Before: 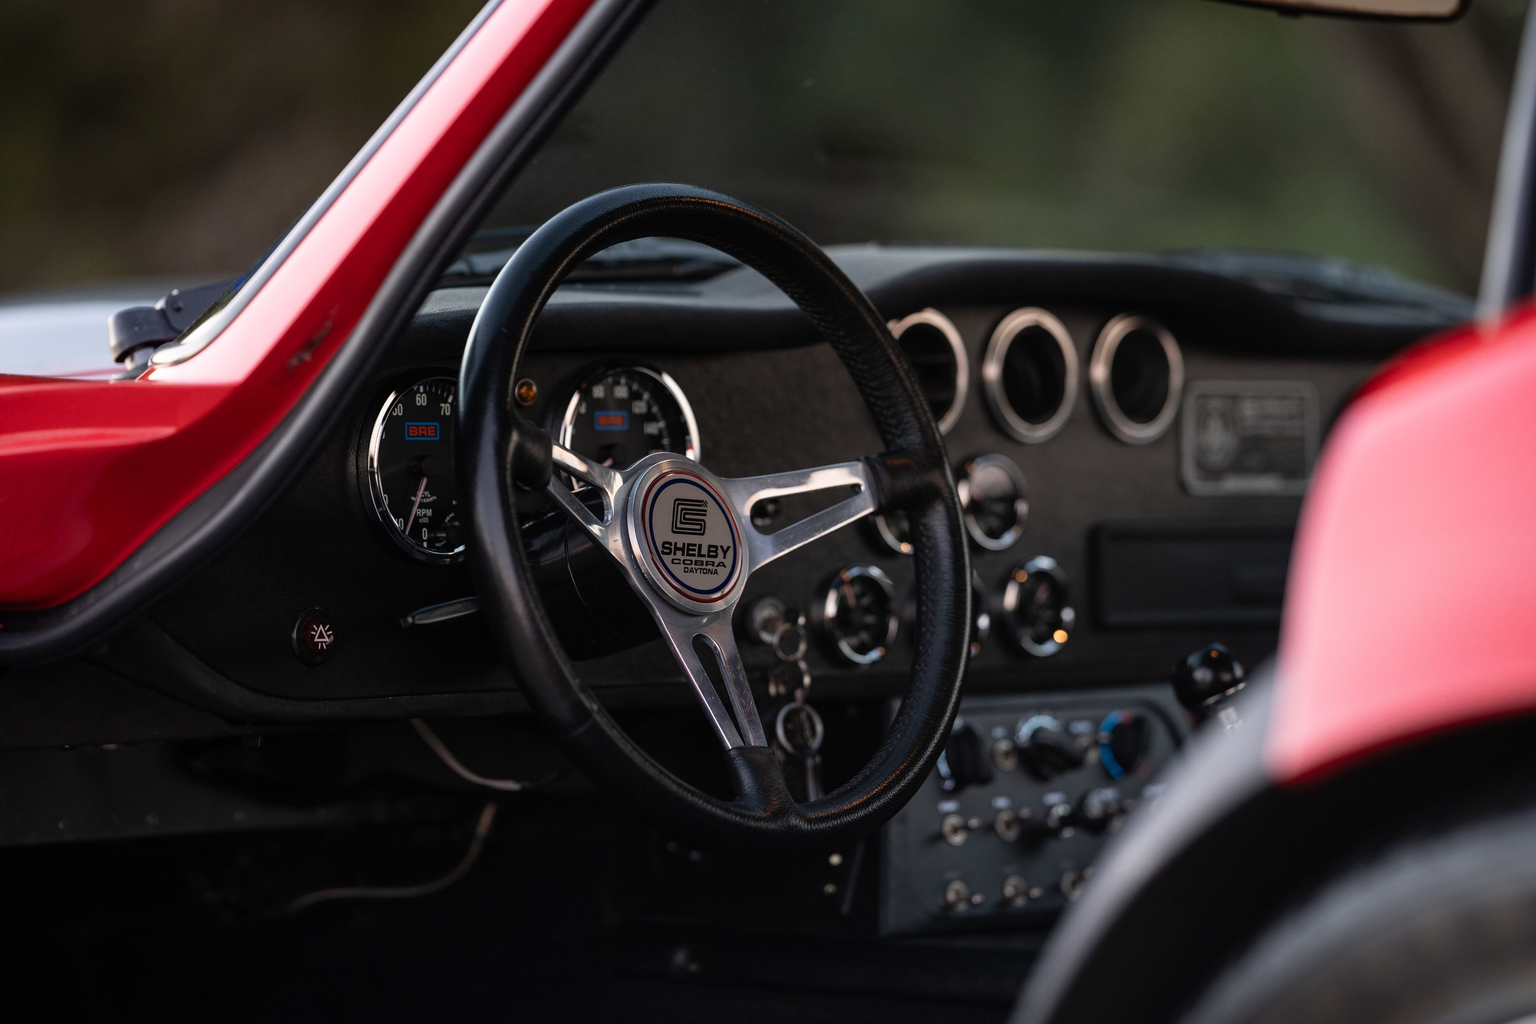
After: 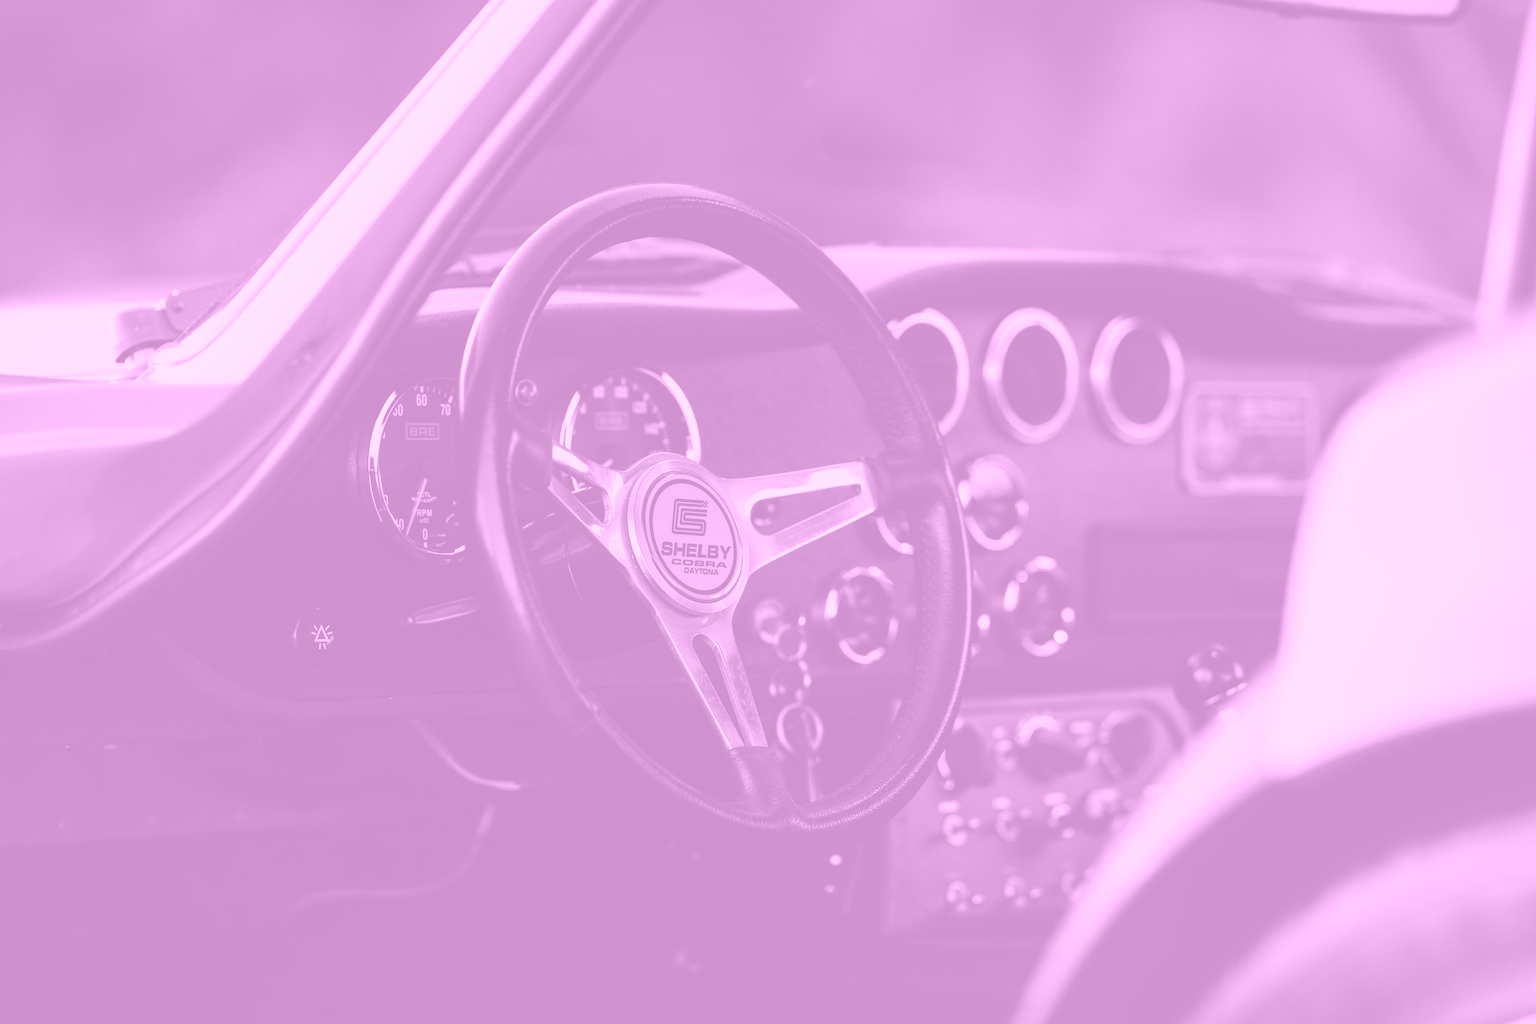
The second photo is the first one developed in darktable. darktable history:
colorize: hue 331.2°, saturation 69%, source mix 30.28%, lightness 69.02%, version 1
local contrast: mode bilateral grid, contrast 100, coarseness 100, detail 91%, midtone range 0.2
base curve: curves: ch0 [(0, 0) (0.028, 0.03) (0.121, 0.232) (0.46, 0.748) (0.859, 0.968) (1, 1)]
white balance: red 1, blue 1
